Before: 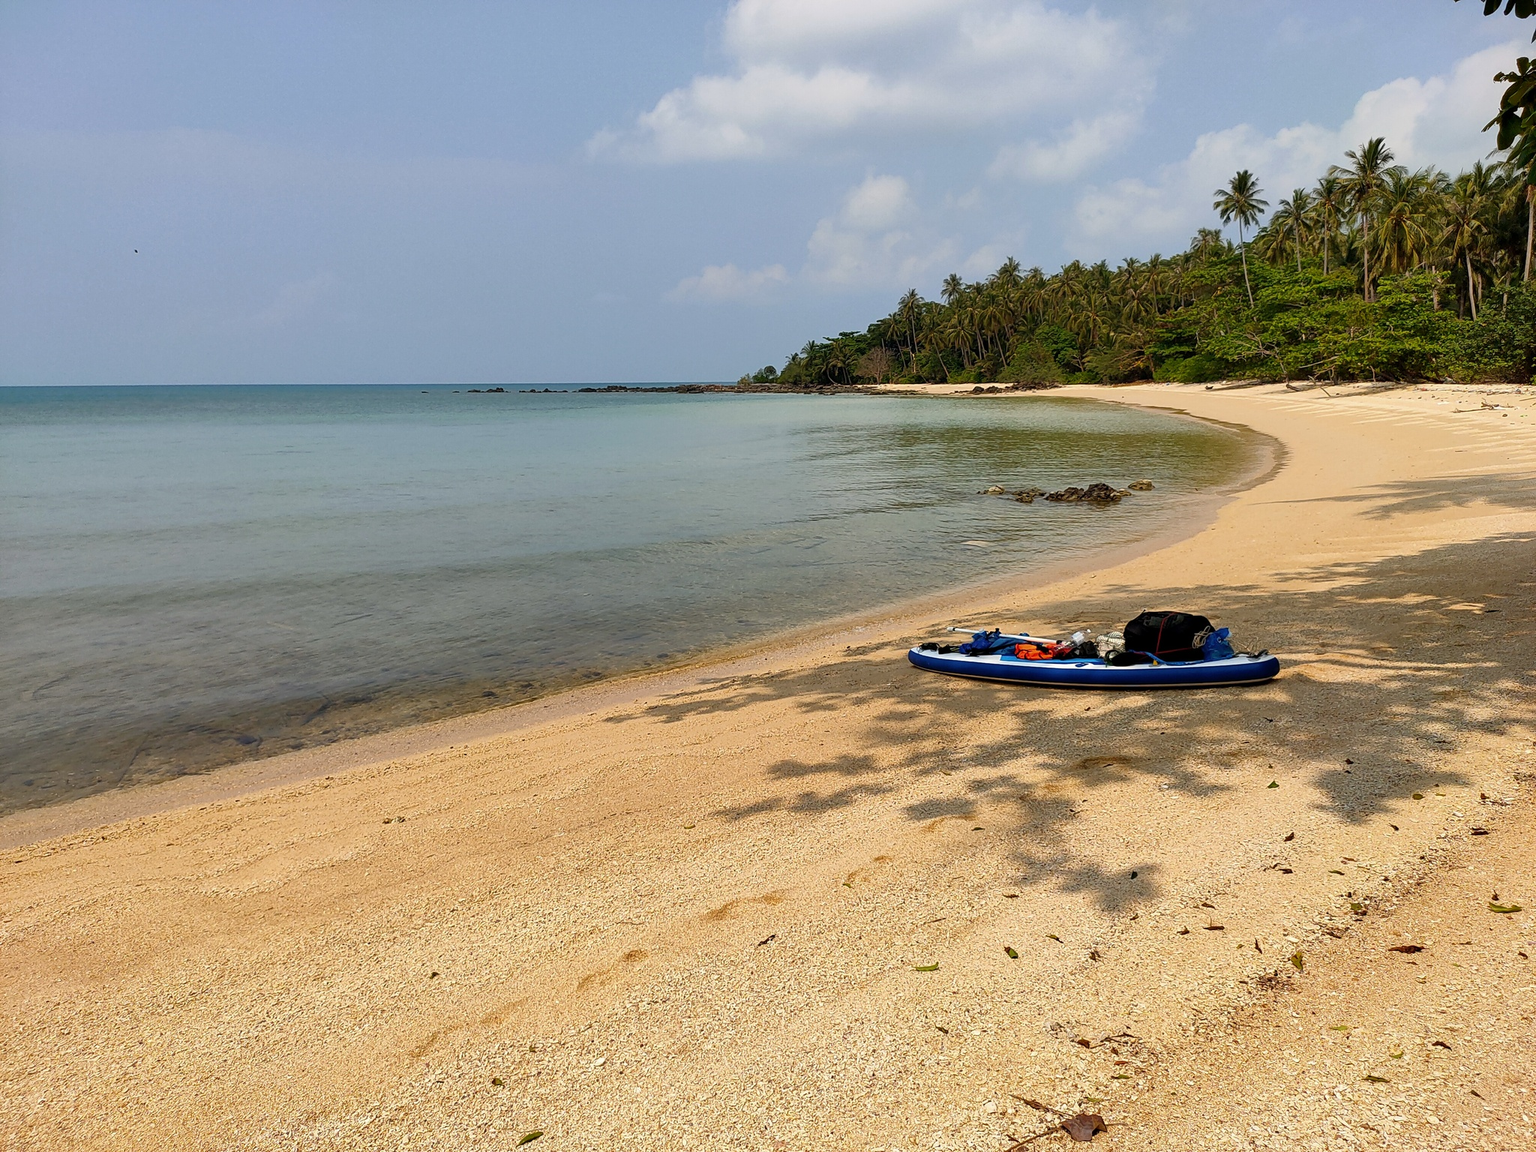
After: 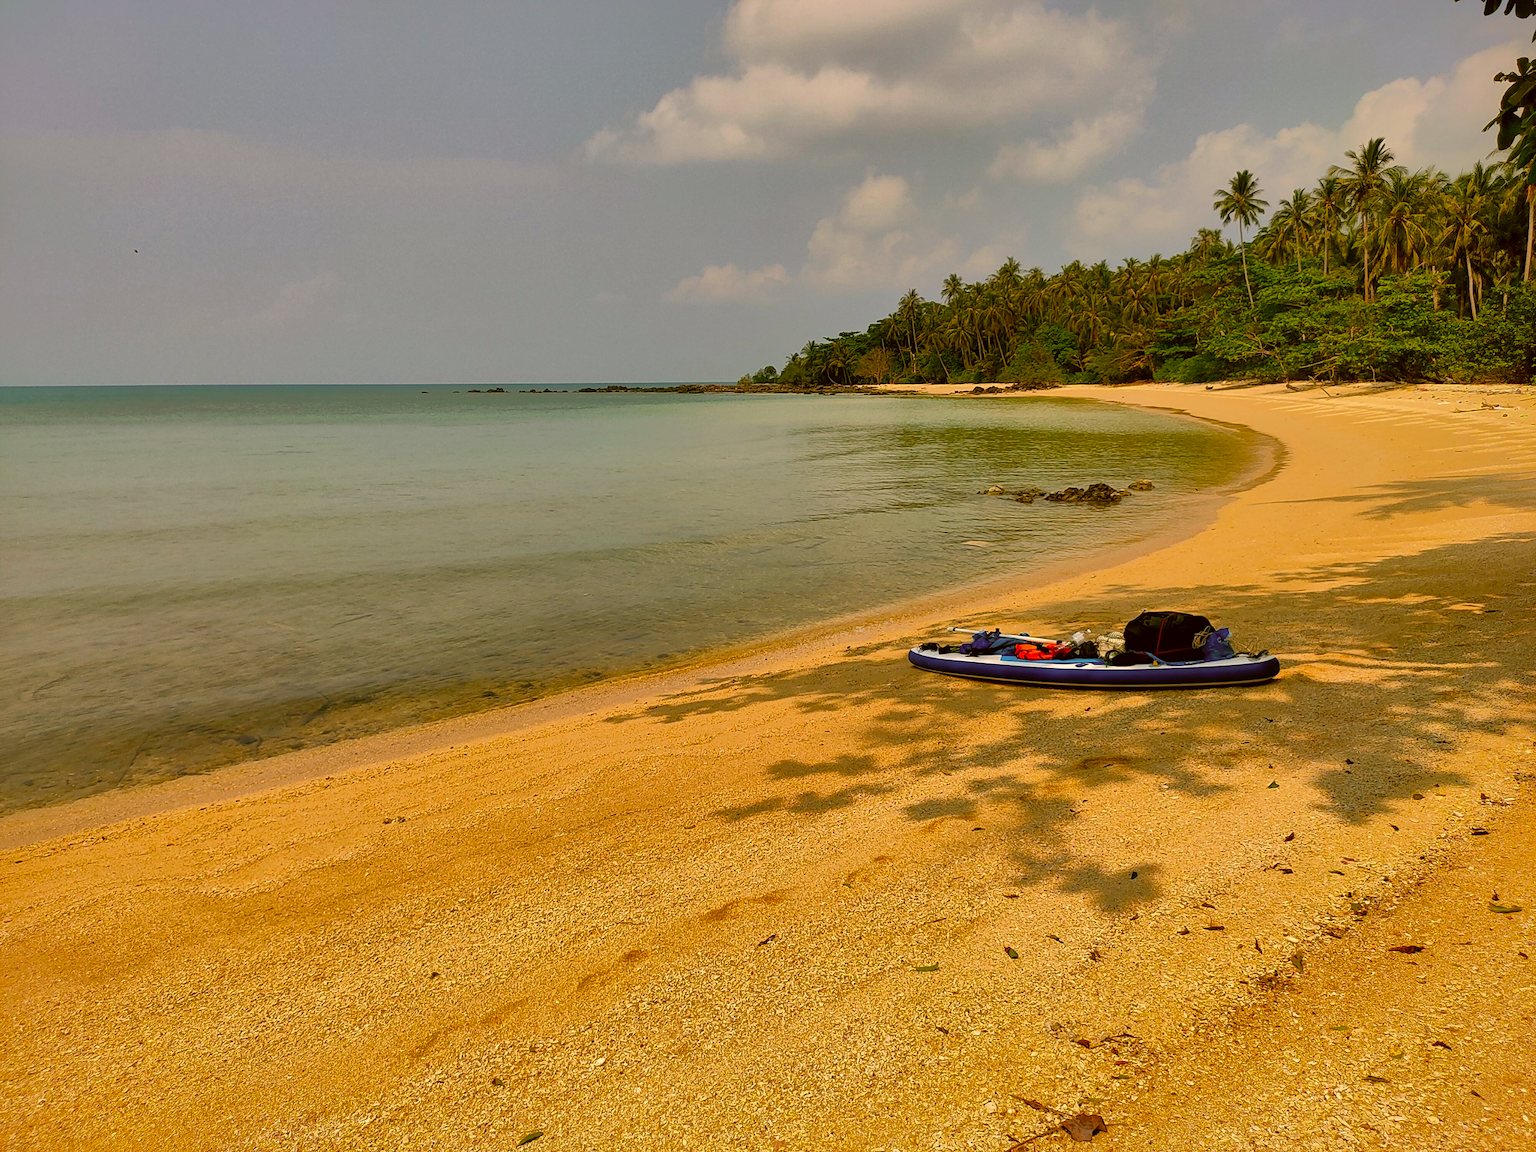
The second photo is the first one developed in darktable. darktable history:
color correction: highlights a* 8.46, highlights b* 15.62, shadows a* -0.437, shadows b* 27.25
shadows and highlights: shadows 24.9, highlights -69.59
contrast brightness saturation: contrast 0.038, saturation 0.072
